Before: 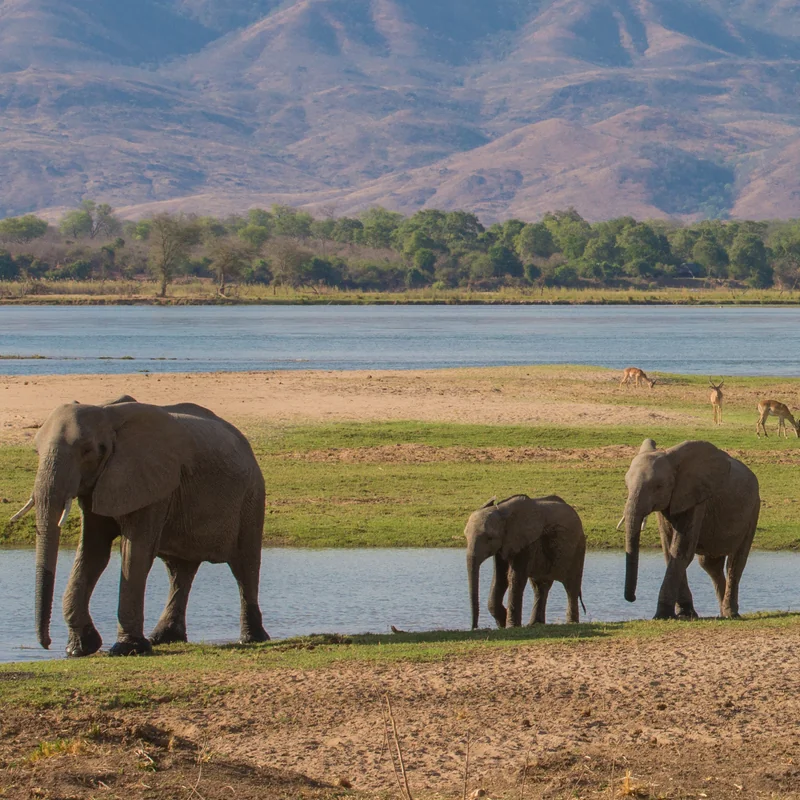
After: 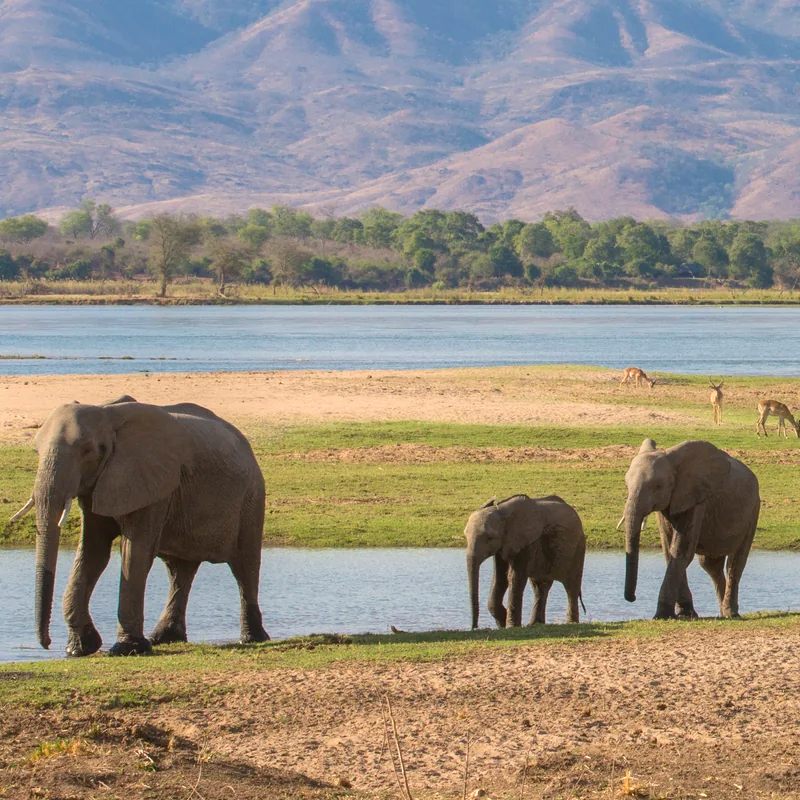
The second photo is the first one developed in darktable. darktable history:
exposure: black level correction 0.001, exposure 0.5 EV, compensate exposure bias true, compensate highlight preservation false
bloom: size 16%, threshold 98%, strength 20%
